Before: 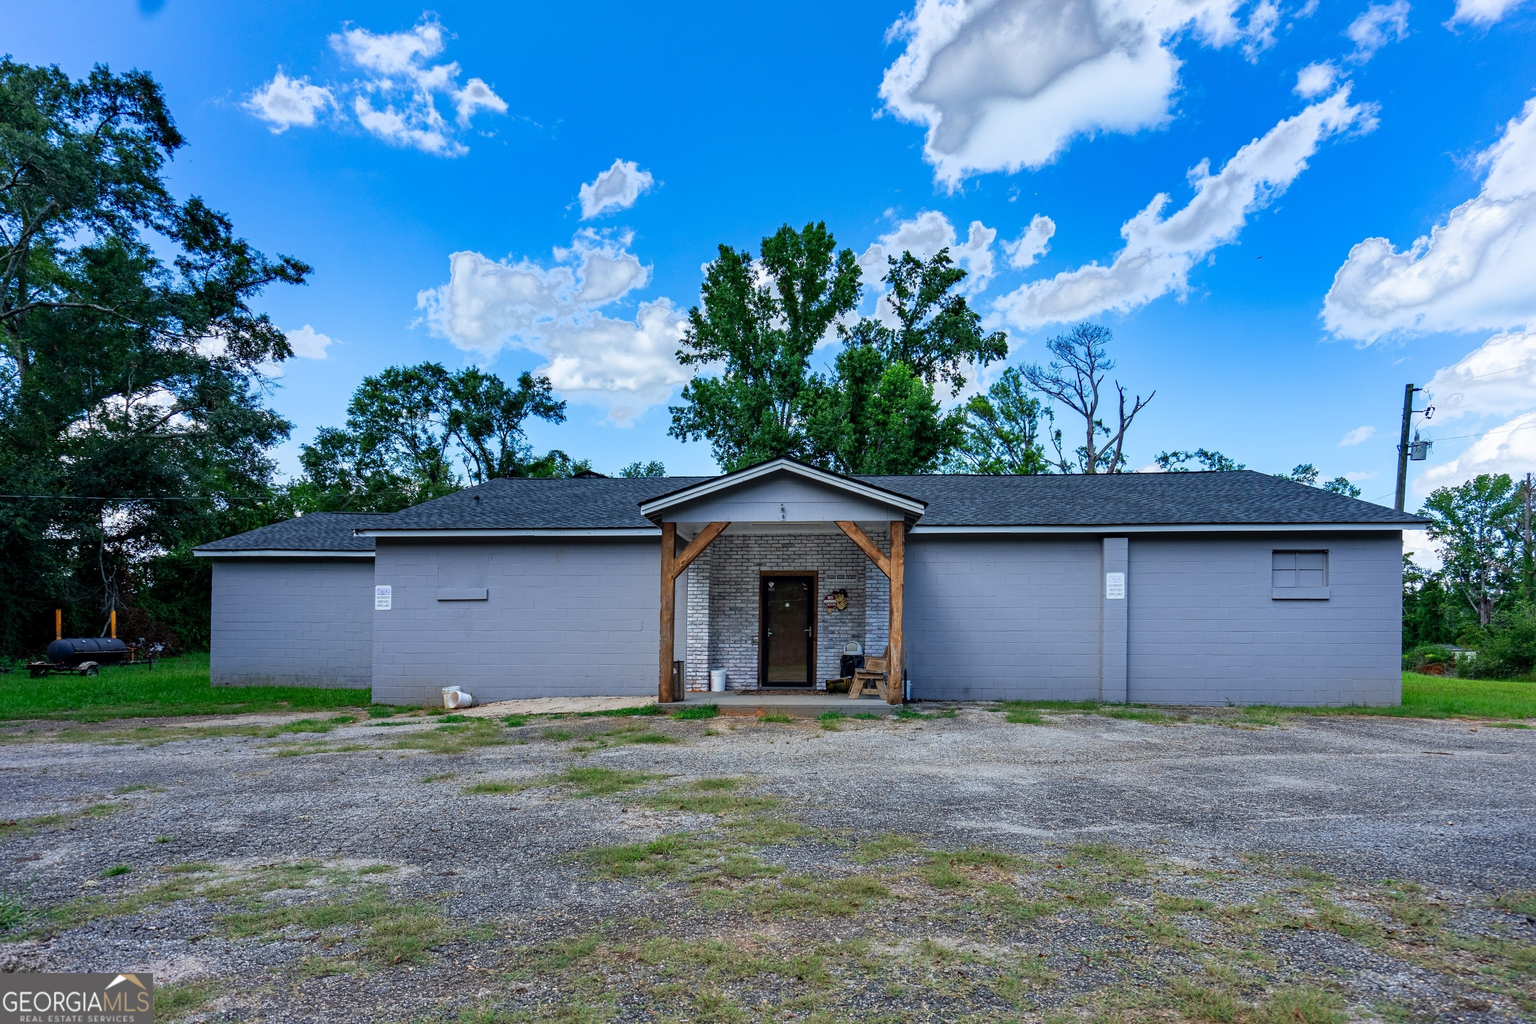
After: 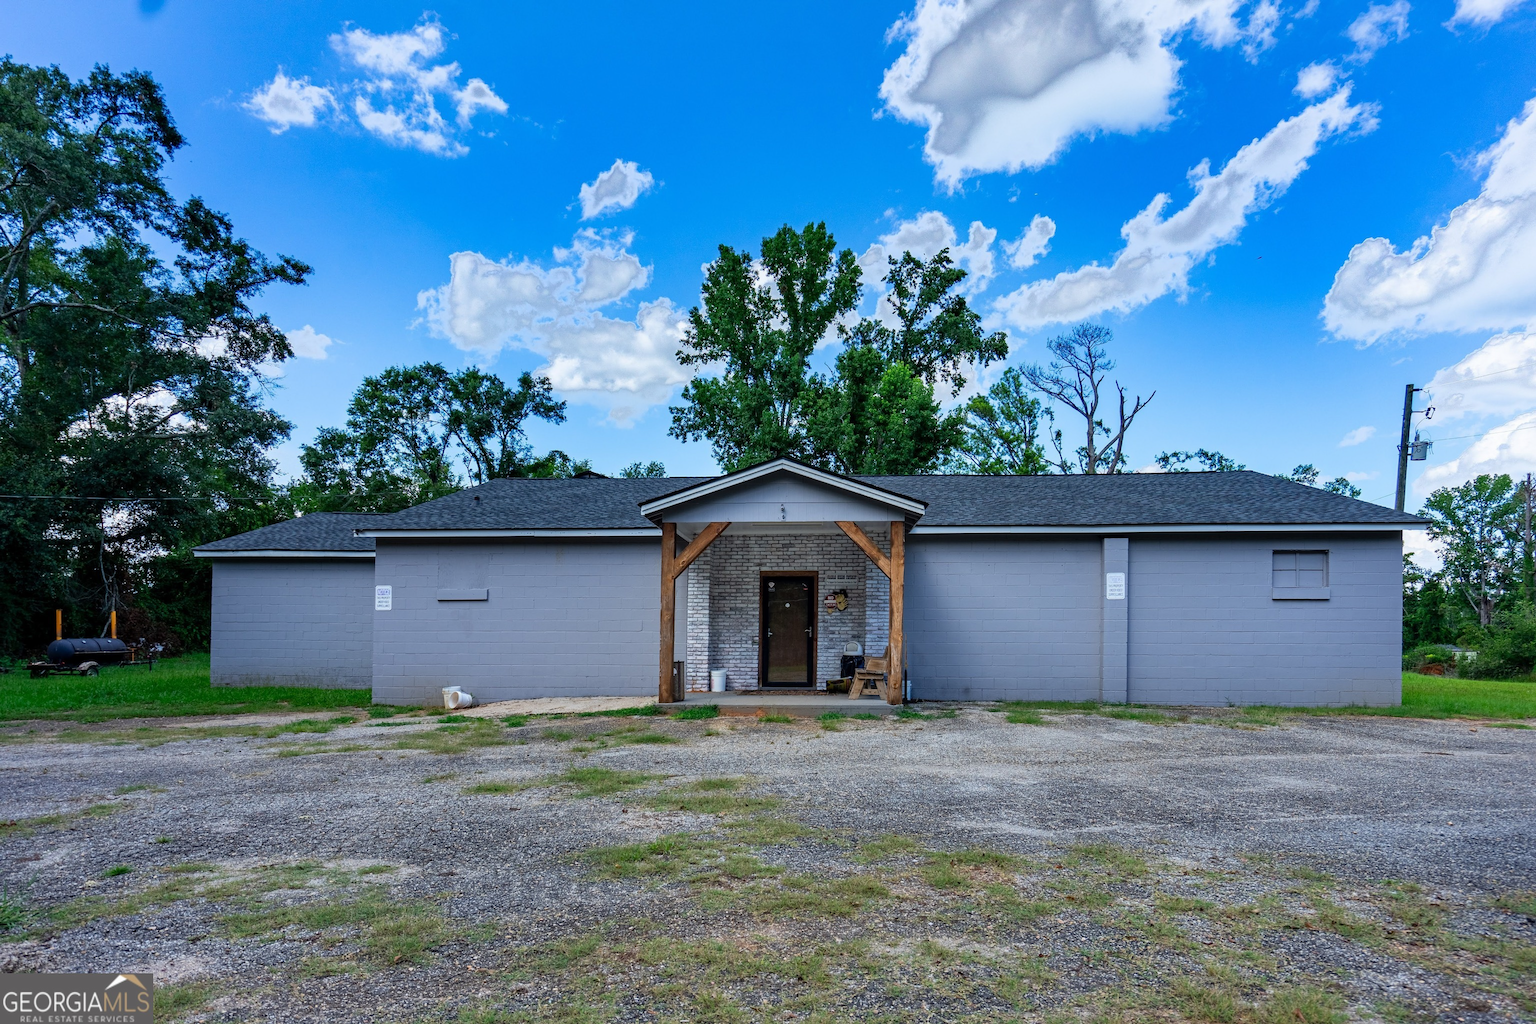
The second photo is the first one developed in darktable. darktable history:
exposure: exposure -0.018 EV, compensate highlight preservation false
